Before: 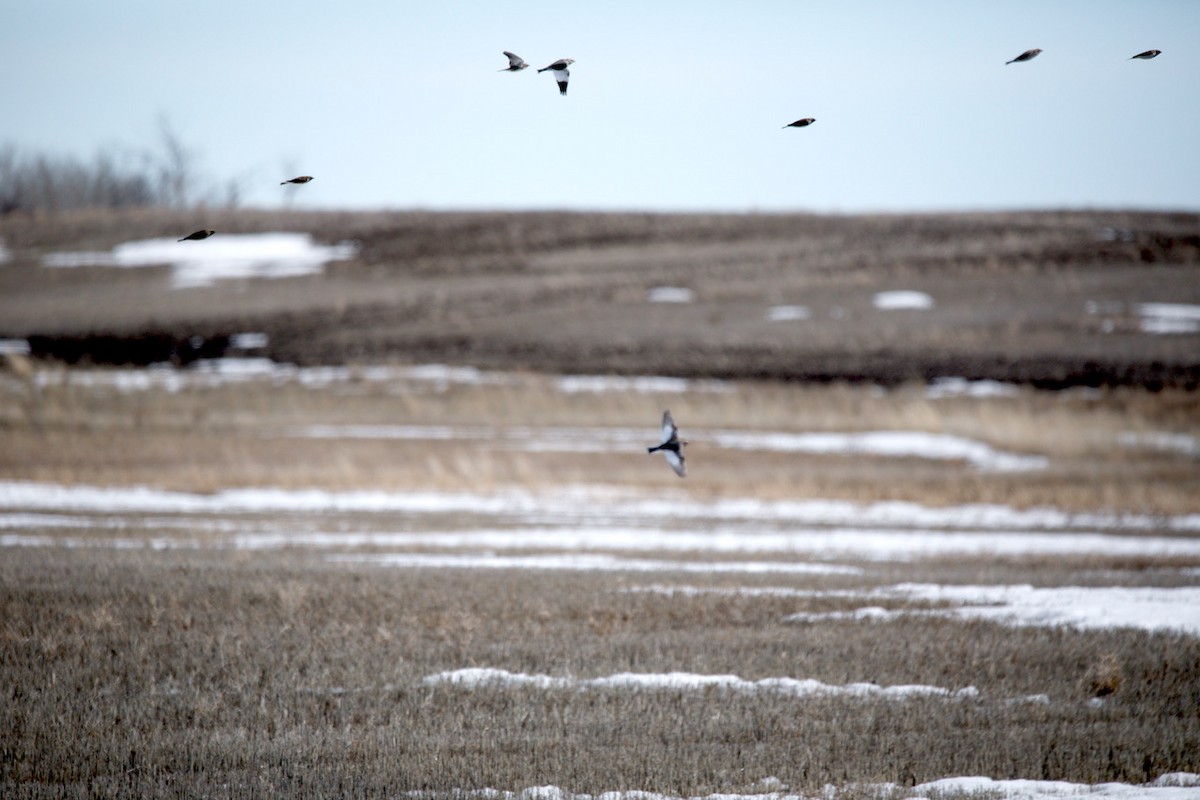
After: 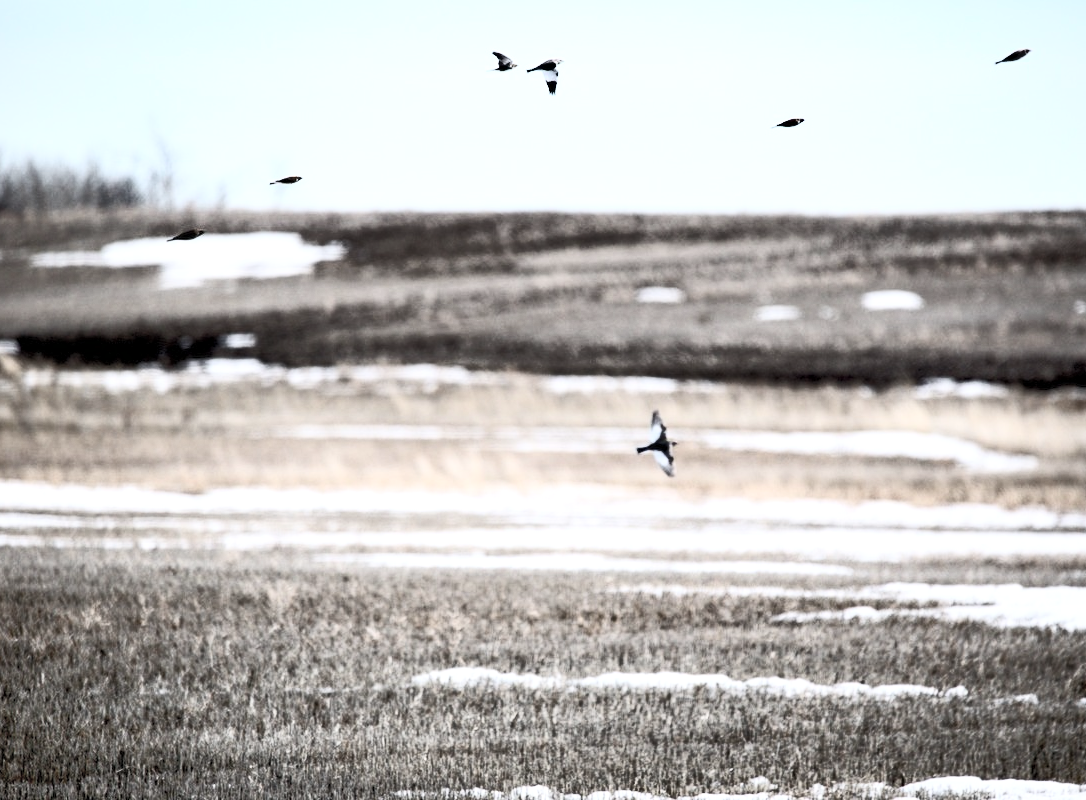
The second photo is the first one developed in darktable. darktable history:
crop and rotate: left 0.961%, right 8.505%
contrast brightness saturation: contrast 0.588, brightness 0.569, saturation -0.325
shadows and highlights: low approximation 0.01, soften with gaussian
local contrast: highlights 104%, shadows 101%, detail 120%, midtone range 0.2
